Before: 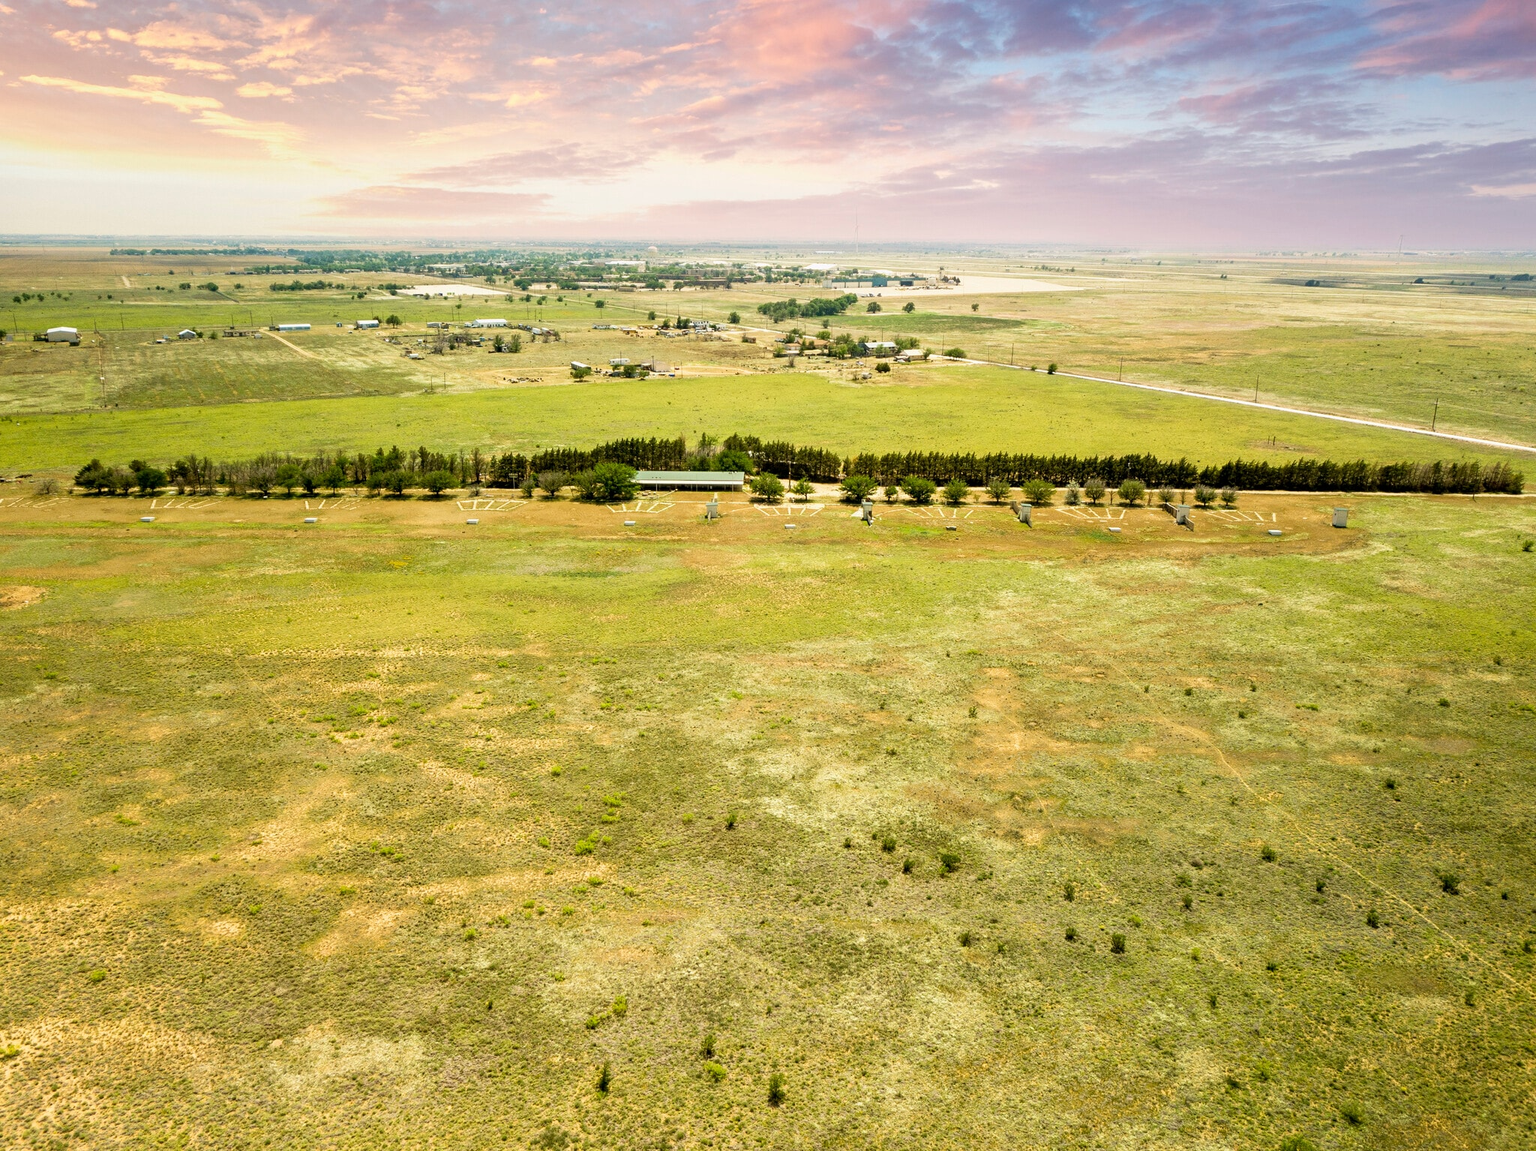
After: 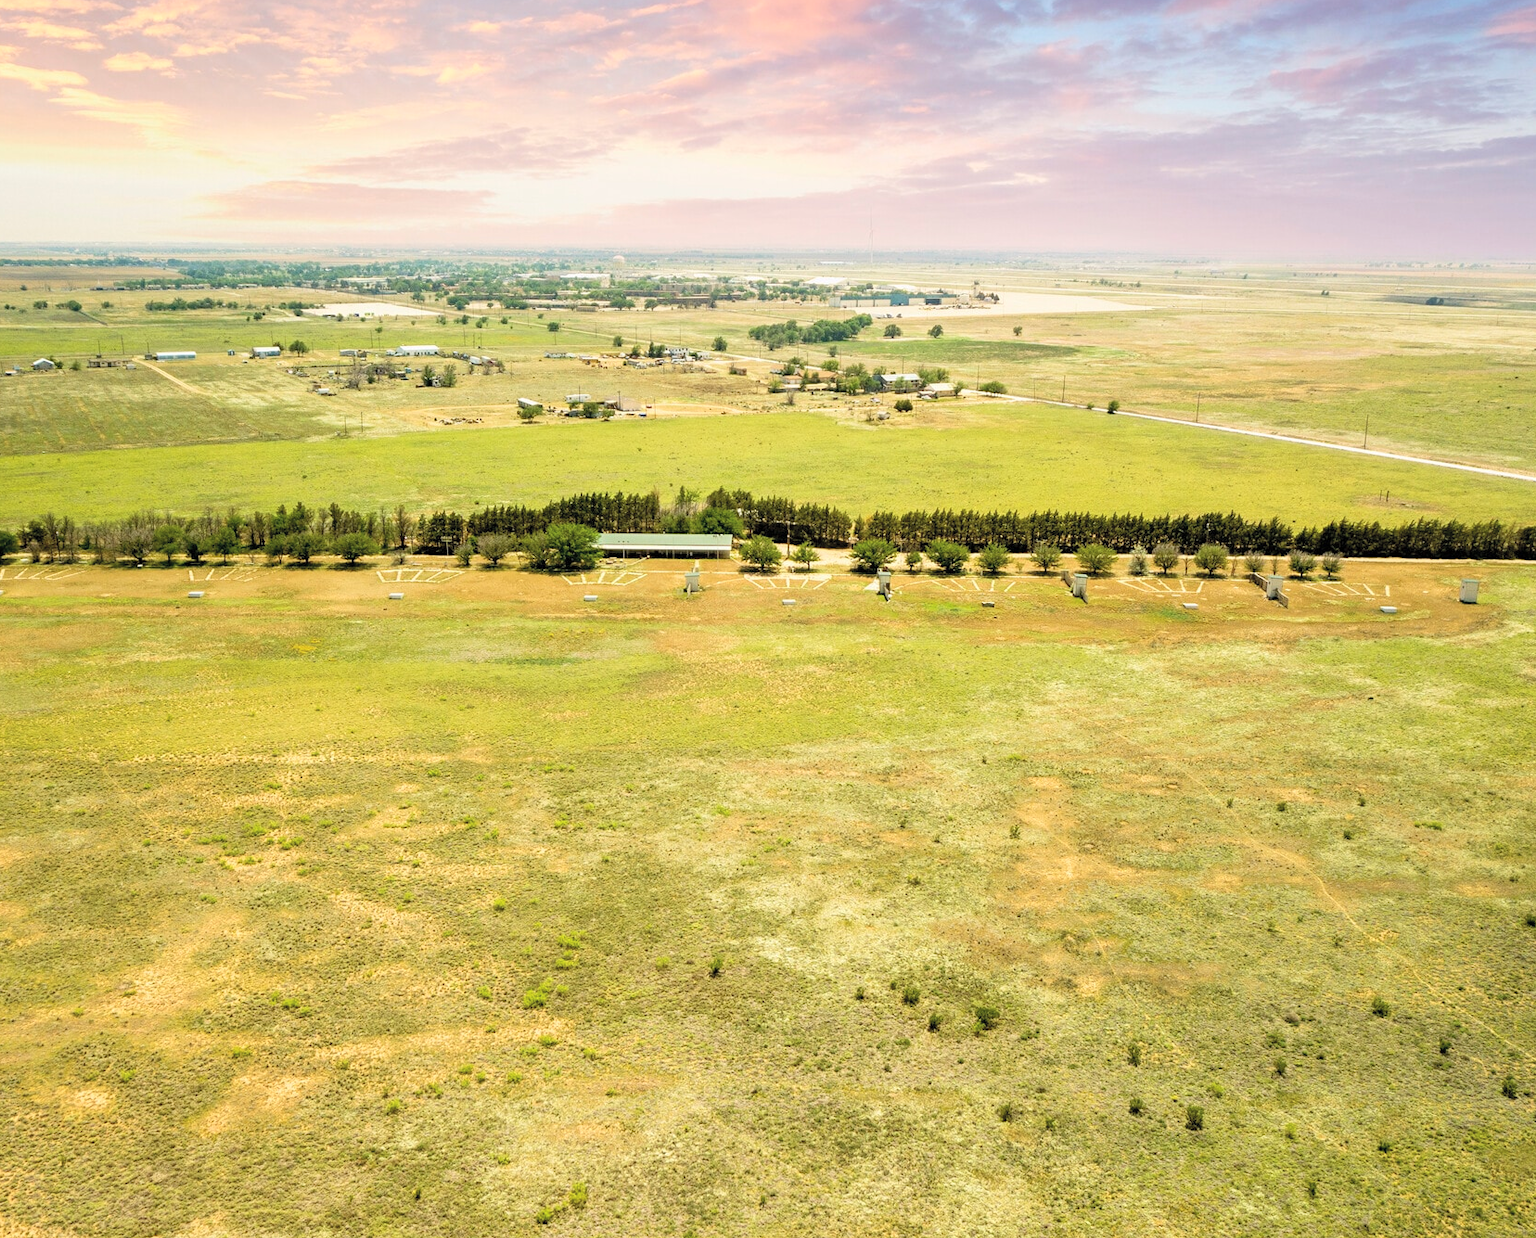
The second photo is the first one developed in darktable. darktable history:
crop: left 9.929%, top 3.475%, right 9.188%, bottom 9.529%
contrast brightness saturation: brightness 0.15
